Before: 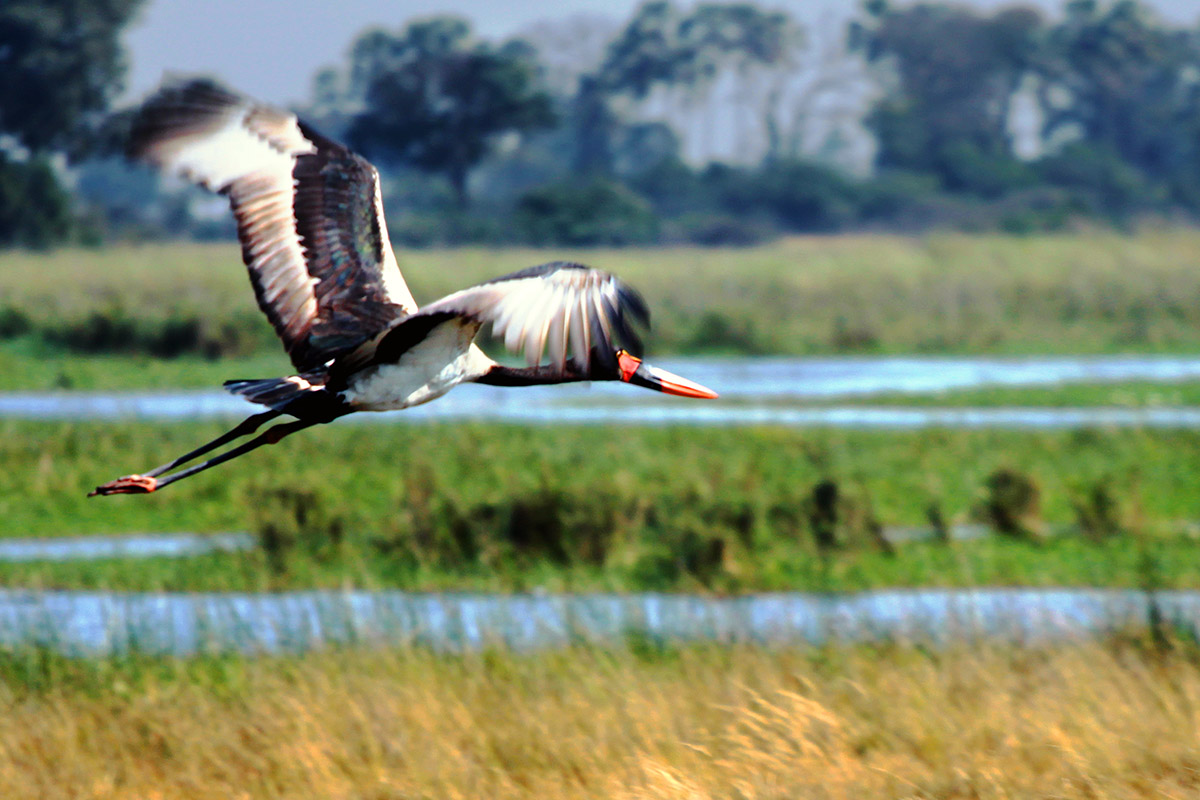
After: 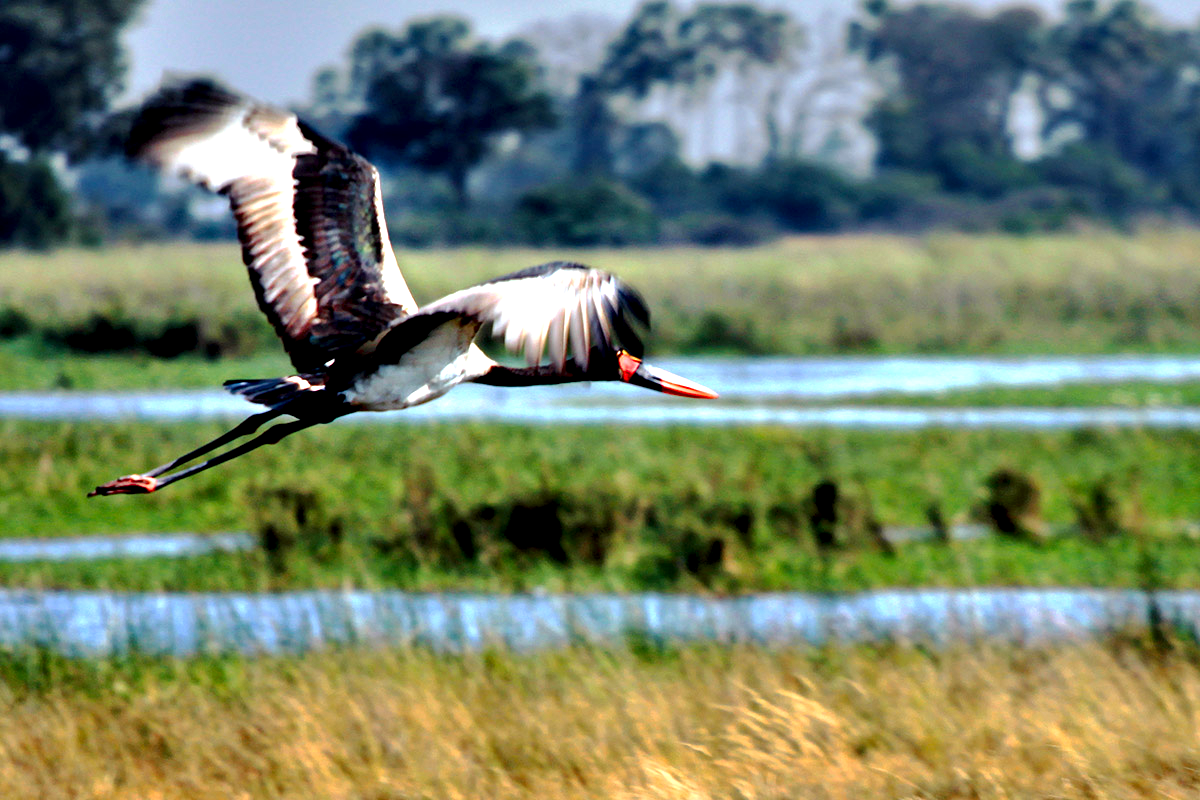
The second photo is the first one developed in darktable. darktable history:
contrast equalizer: y [[0.6 ×6], [0.55 ×6], [0 ×6], [0 ×6], [0 ×6]]
exposure: exposure -0.018 EV, compensate highlight preservation false
